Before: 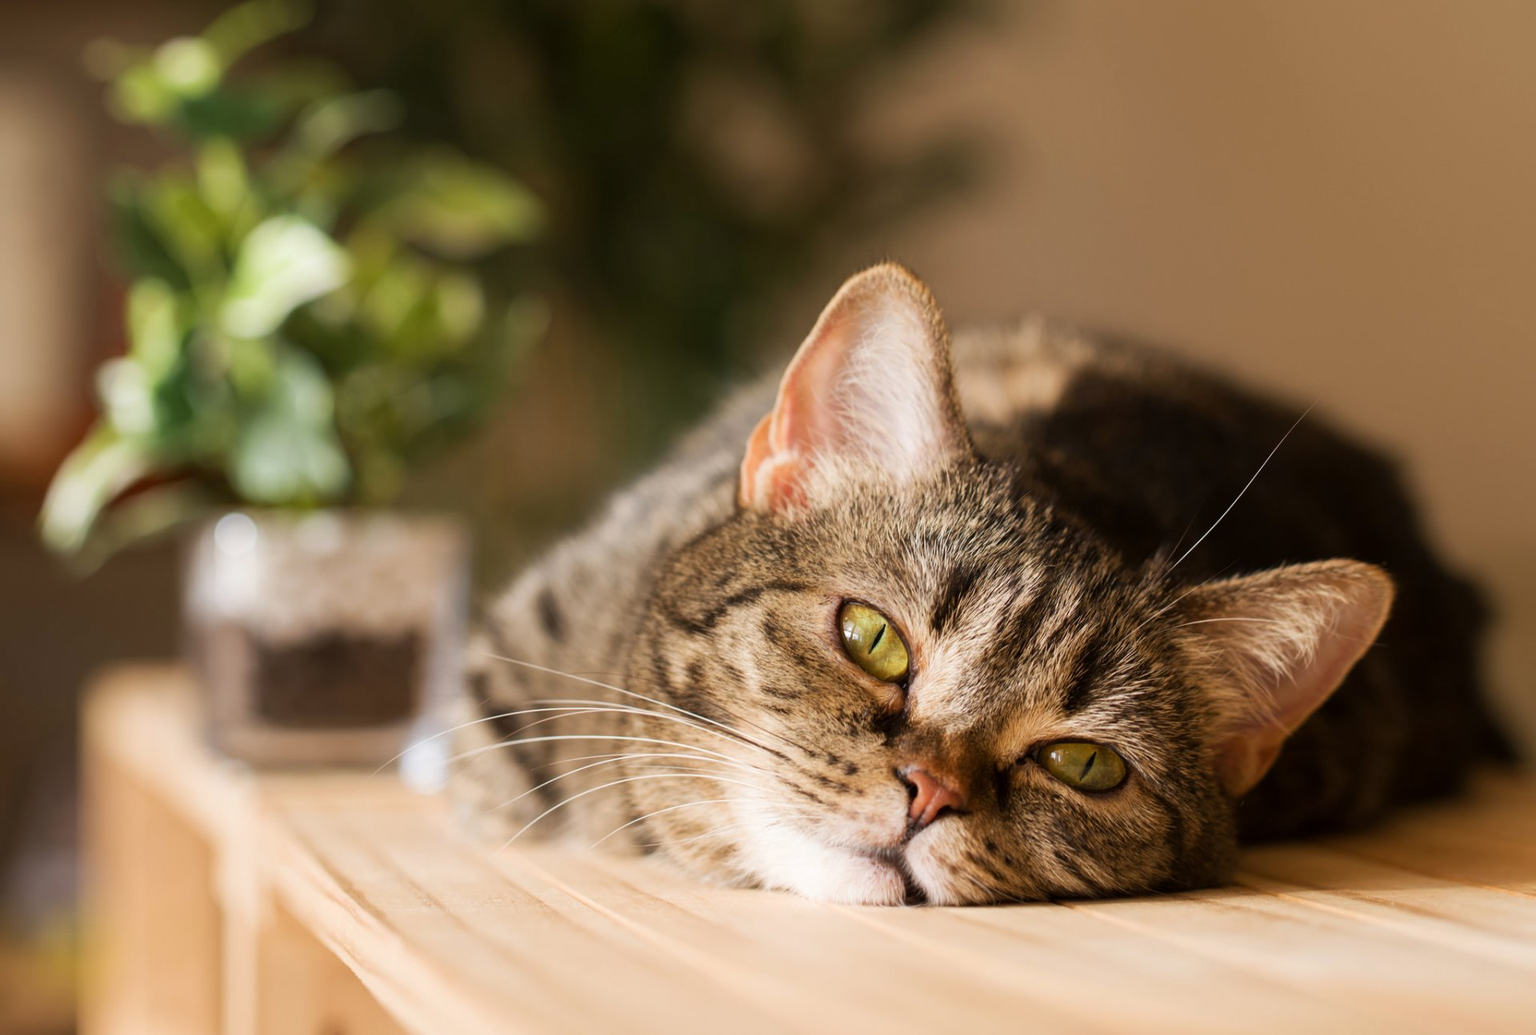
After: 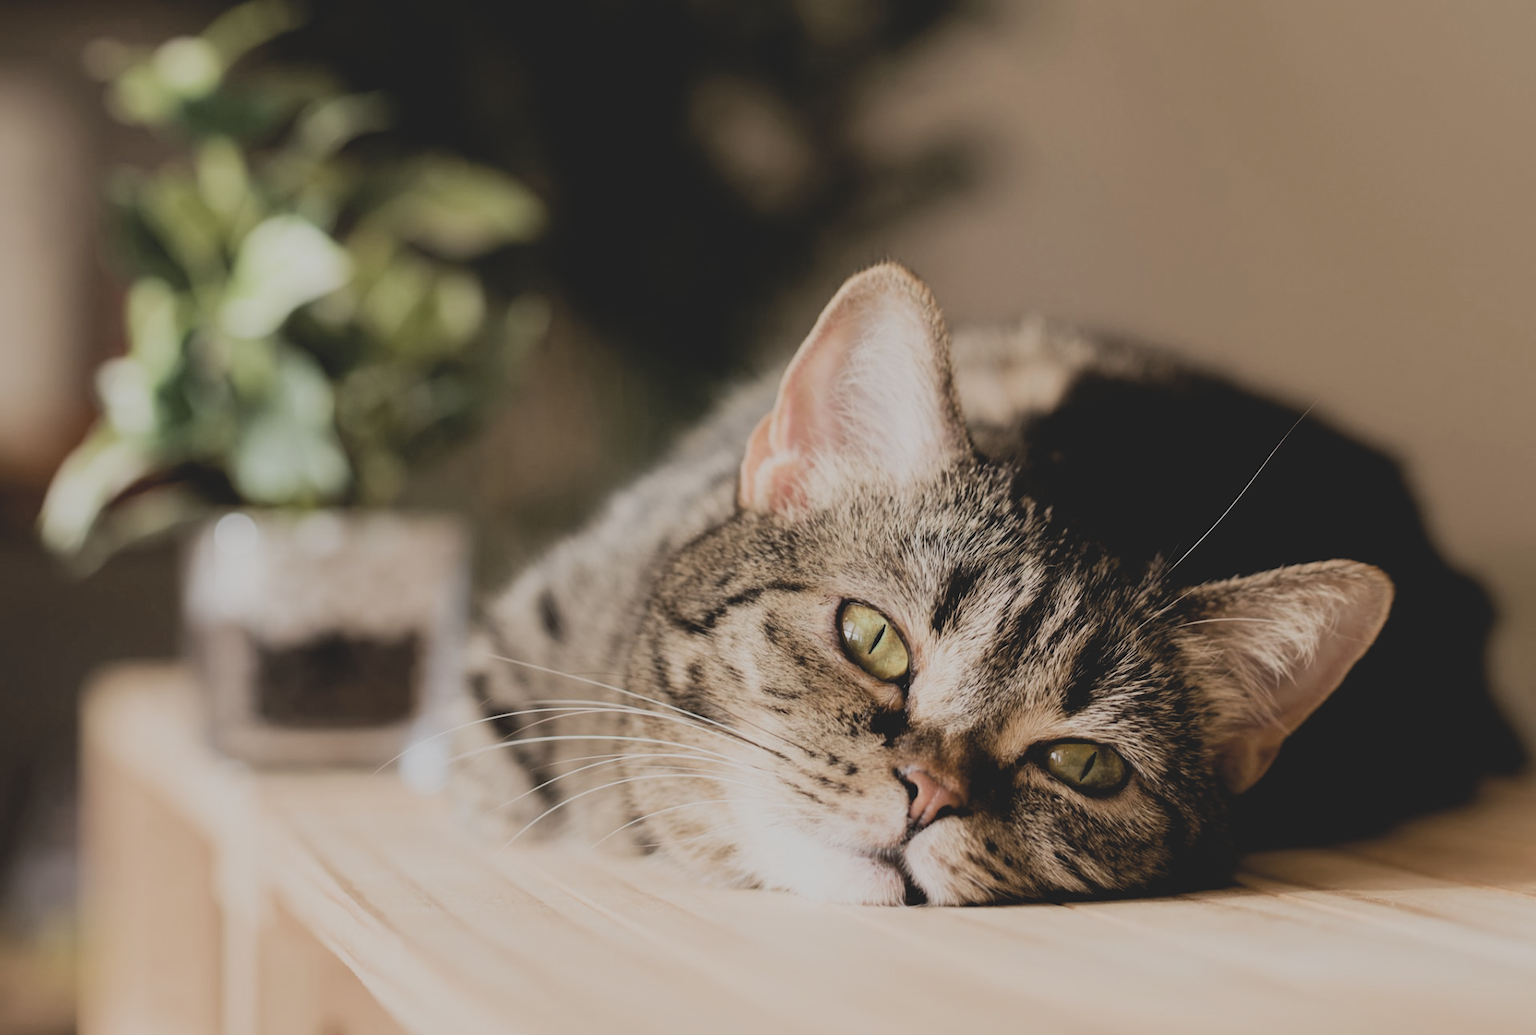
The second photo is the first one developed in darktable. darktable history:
exposure: black level correction 0.009, exposure 0.11 EV, compensate highlight preservation false
contrast brightness saturation: contrast -0.248, saturation -0.441
filmic rgb: black relative exposure -7.49 EV, white relative exposure 5 EV, hardness 3.35, contrast 1.298, color science v4 (2020), enable highlight reconstruction true
